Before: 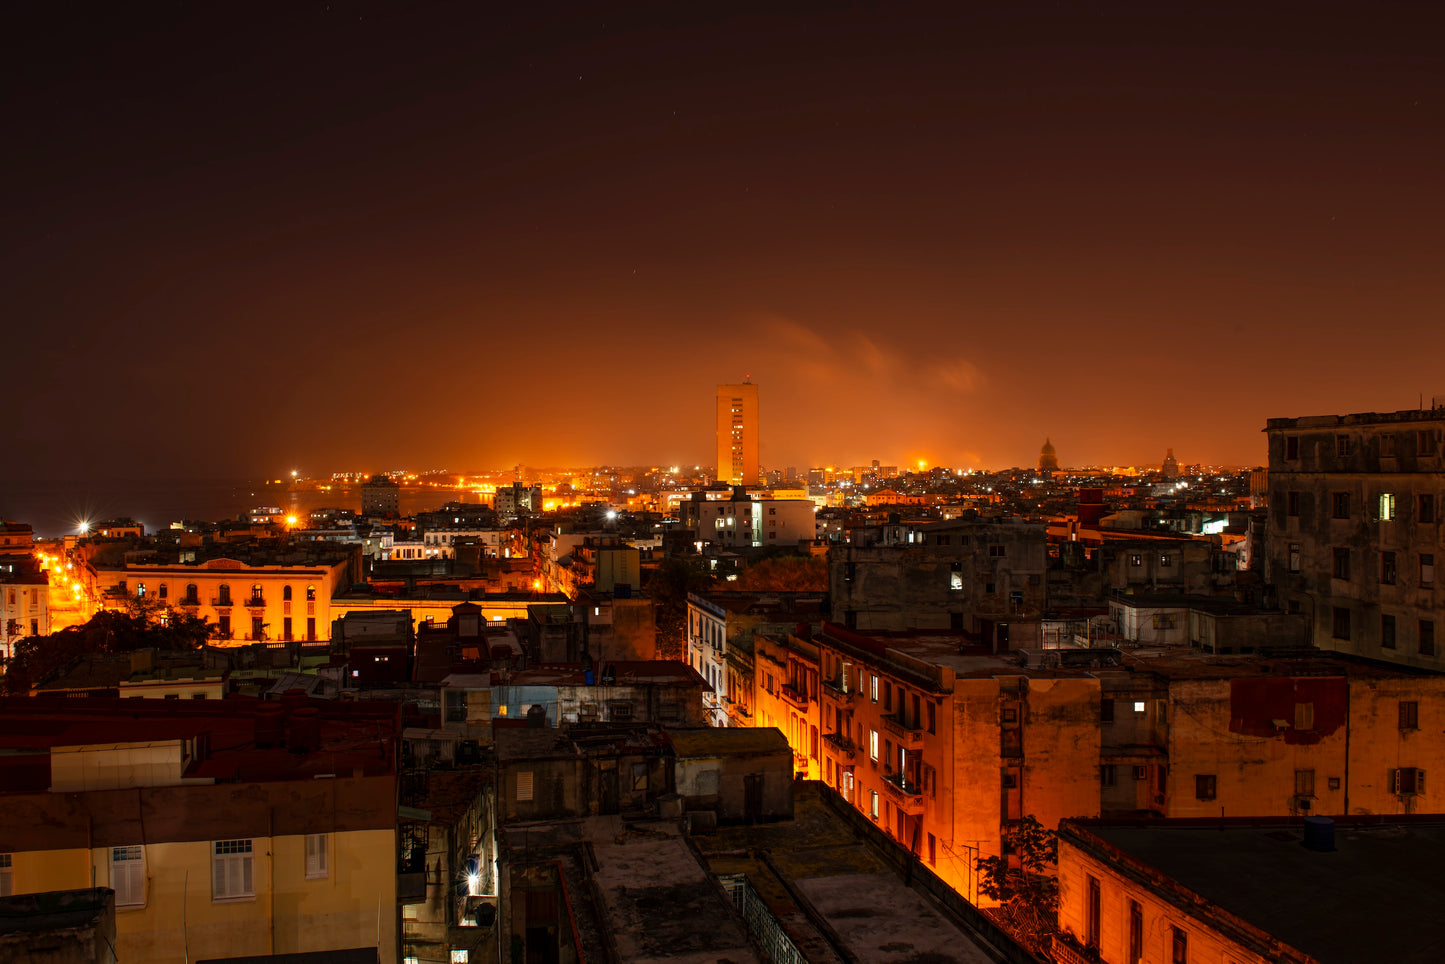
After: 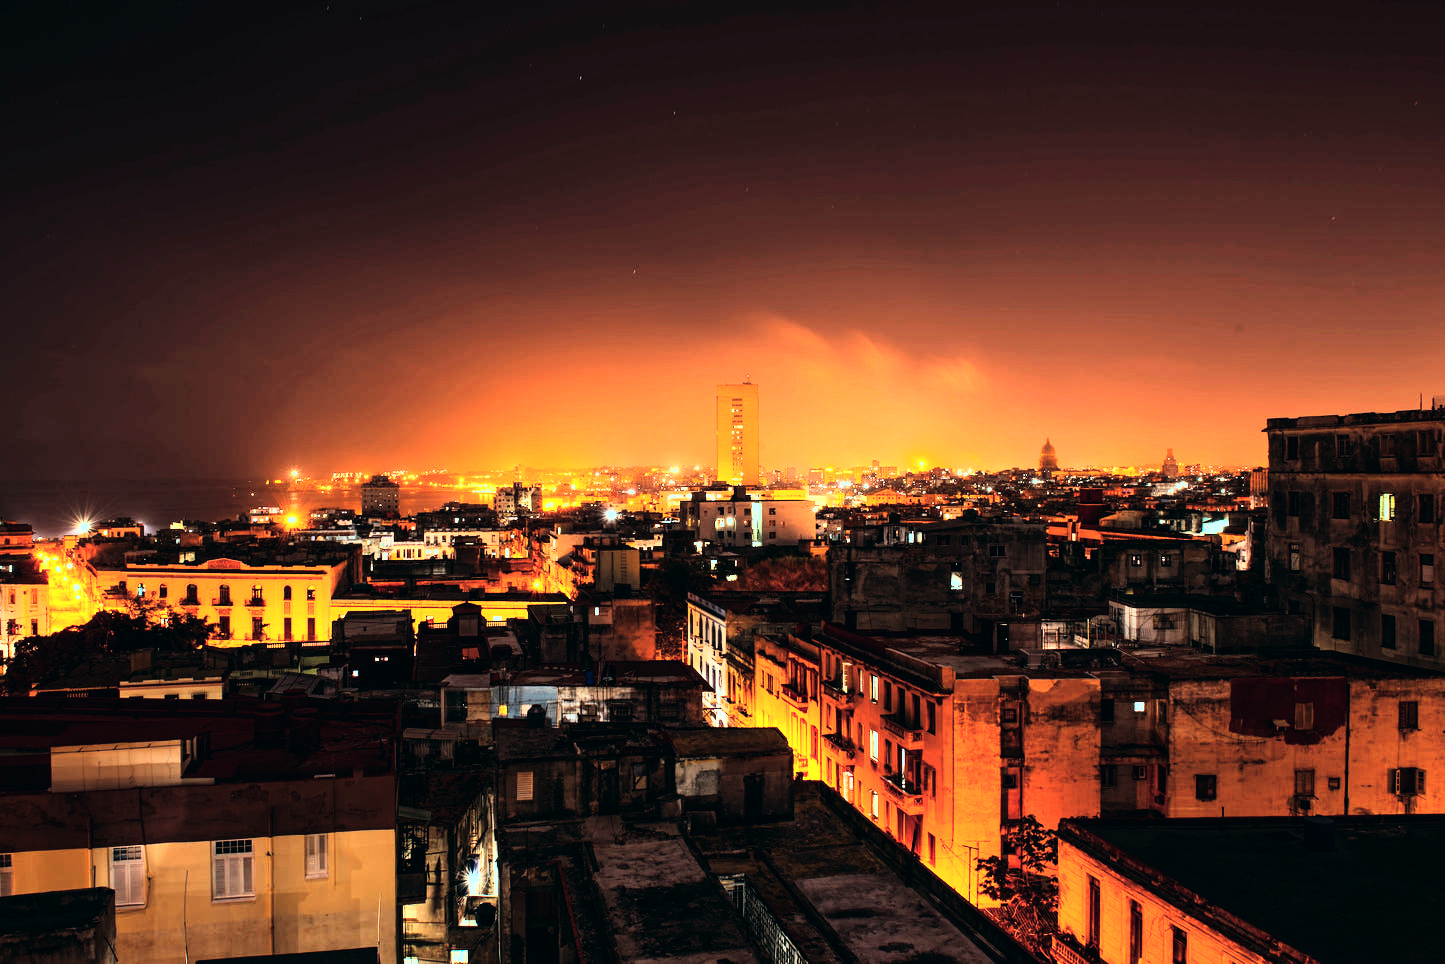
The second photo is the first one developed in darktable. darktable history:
color balance: lift [1.003, 0.993, 1.001, 1.007], gamma [1.018, 1.072, 0.959, 0.928], gain [0.974, 0.873, 1.031, 1.127]
rgb curve: curves: ch0 [(0, 0) (0.21, 0.15) (0.24, 0.21) (0.5, 0.75) (0.75, 0.96) (0.89, 0.99) (1, 1)]; ch1 [(0, 0.02) (0.21, 0.13) (0.25, 0.2) (0.5, 0.67) (0.75, 0.9) (0.89, 0.97) (1, 1)]; ch2 [(0, 0.02) (0.21, 0.13) (0.25, 0.2) (0.5, 0.67) (0.75, 0.9) (0.89, 0.97) (1, 1)], compensate middle gray true
exposure: black level correction 0, exposure 0.7 EV, compensate exposure bias true, compensate highlight preservation false
rotate and perspective: automatic cropping off
